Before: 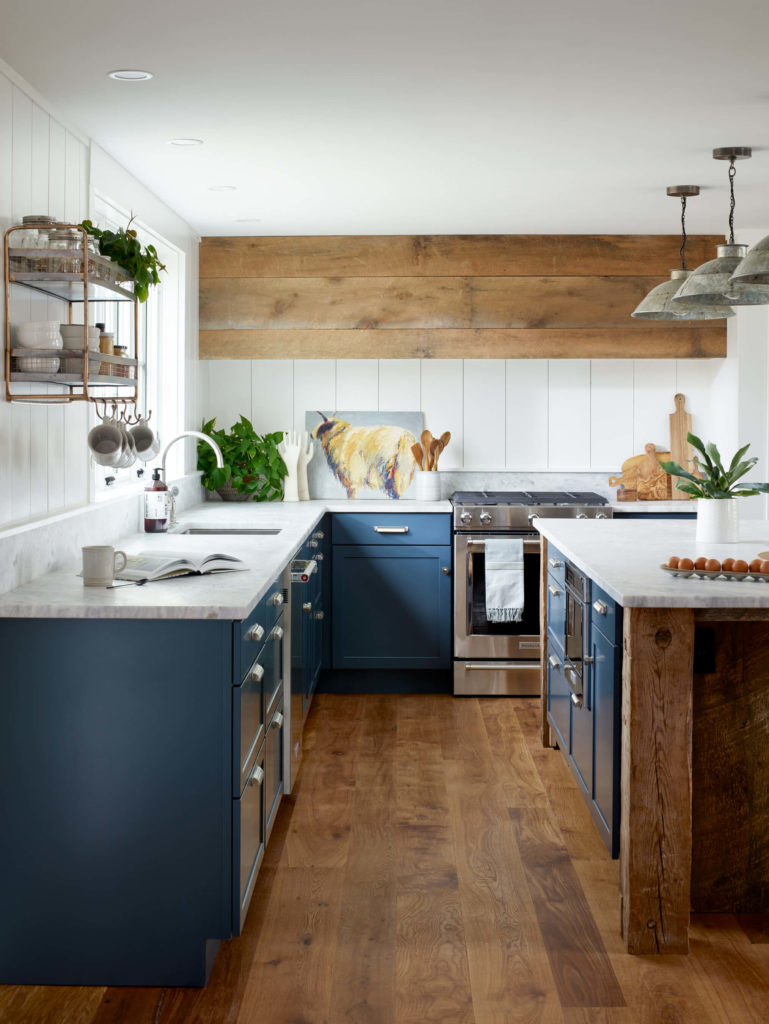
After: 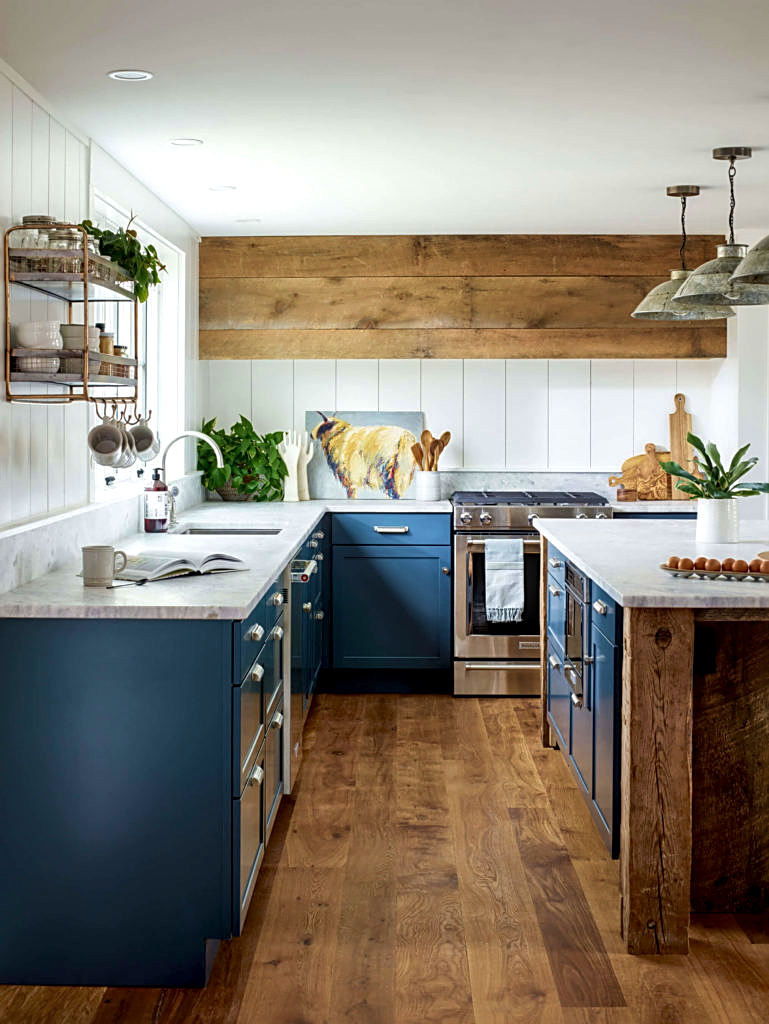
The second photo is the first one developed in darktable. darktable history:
sharpen: on, module defaults
local contrast: detail 138%
velvia: strength 44.76%
